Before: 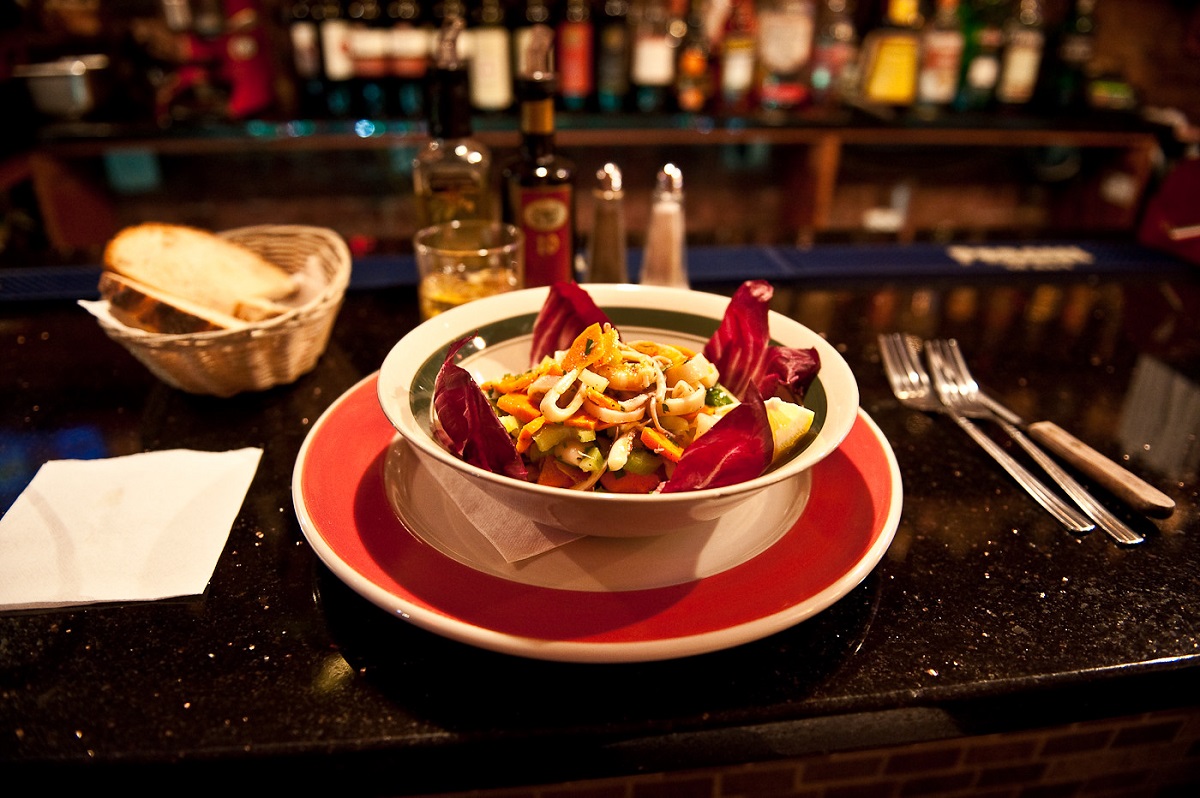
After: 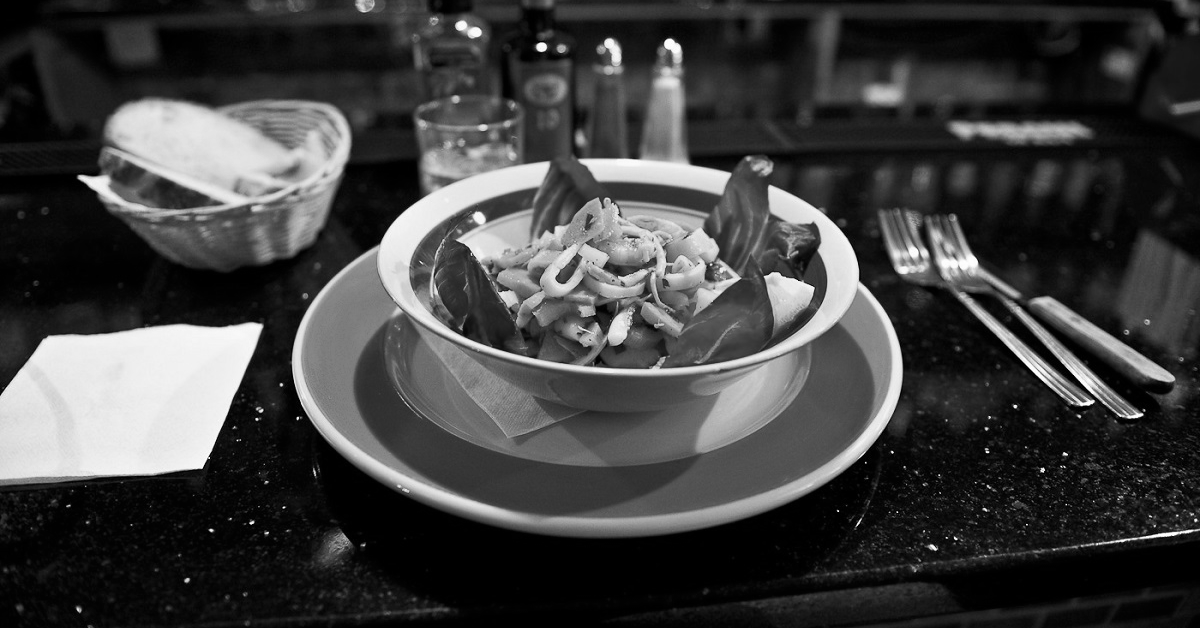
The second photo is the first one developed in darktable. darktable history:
monochrome: size 1
crop and rotate: top 15.774%, bottom 5.506%
tone equalizer: on, module defaults
